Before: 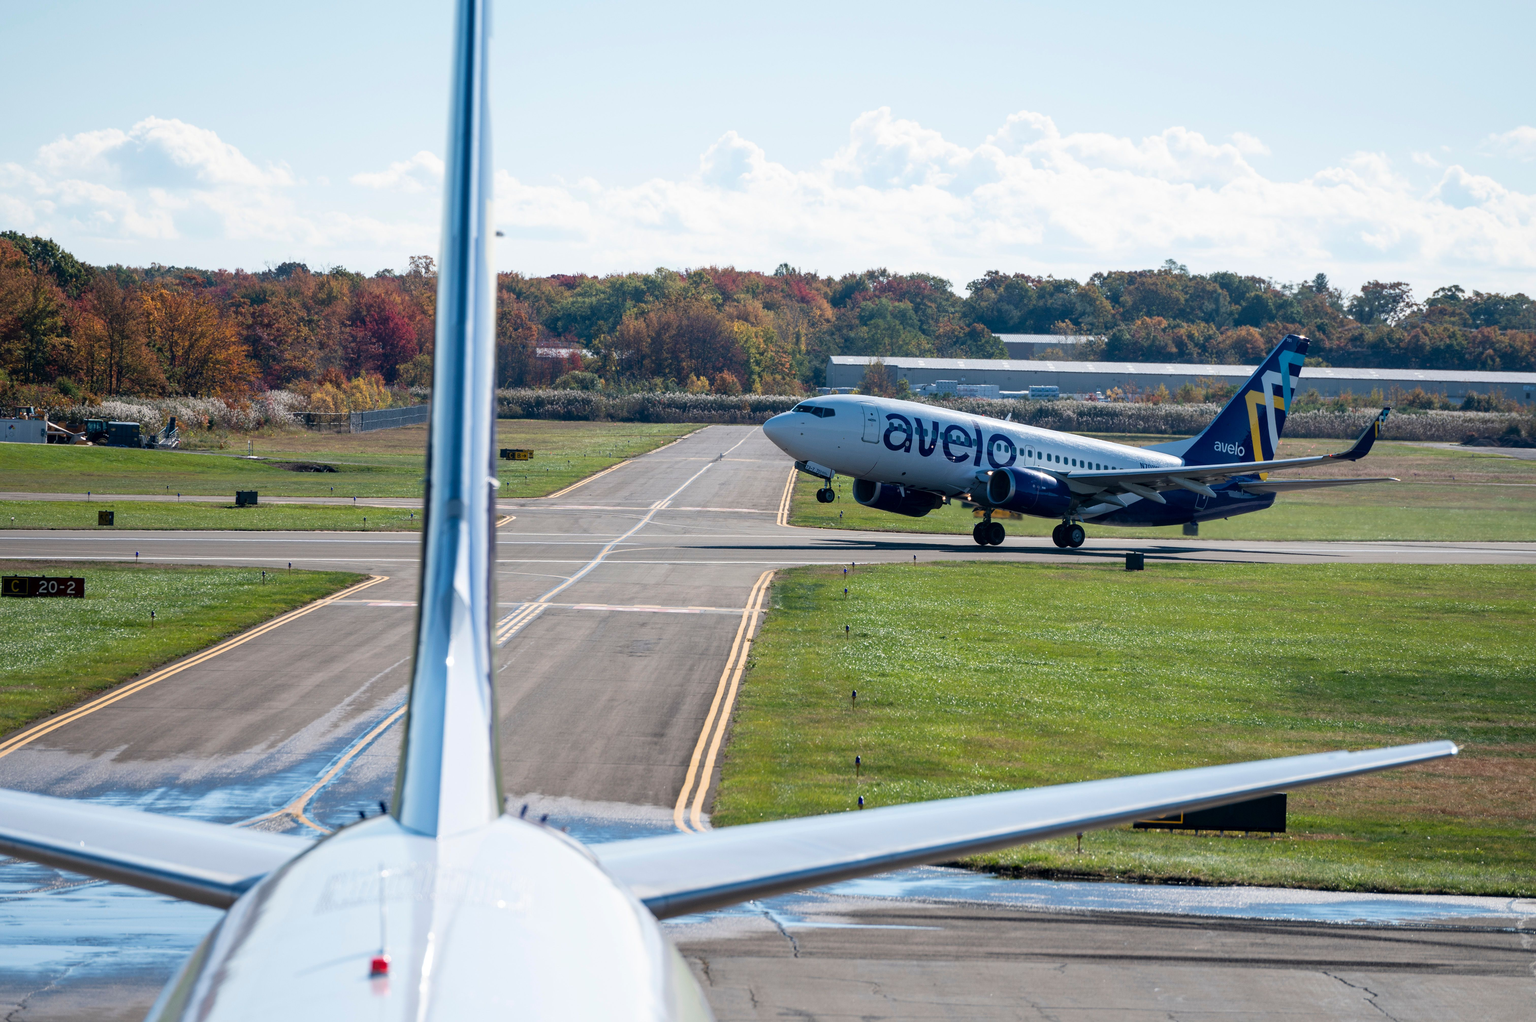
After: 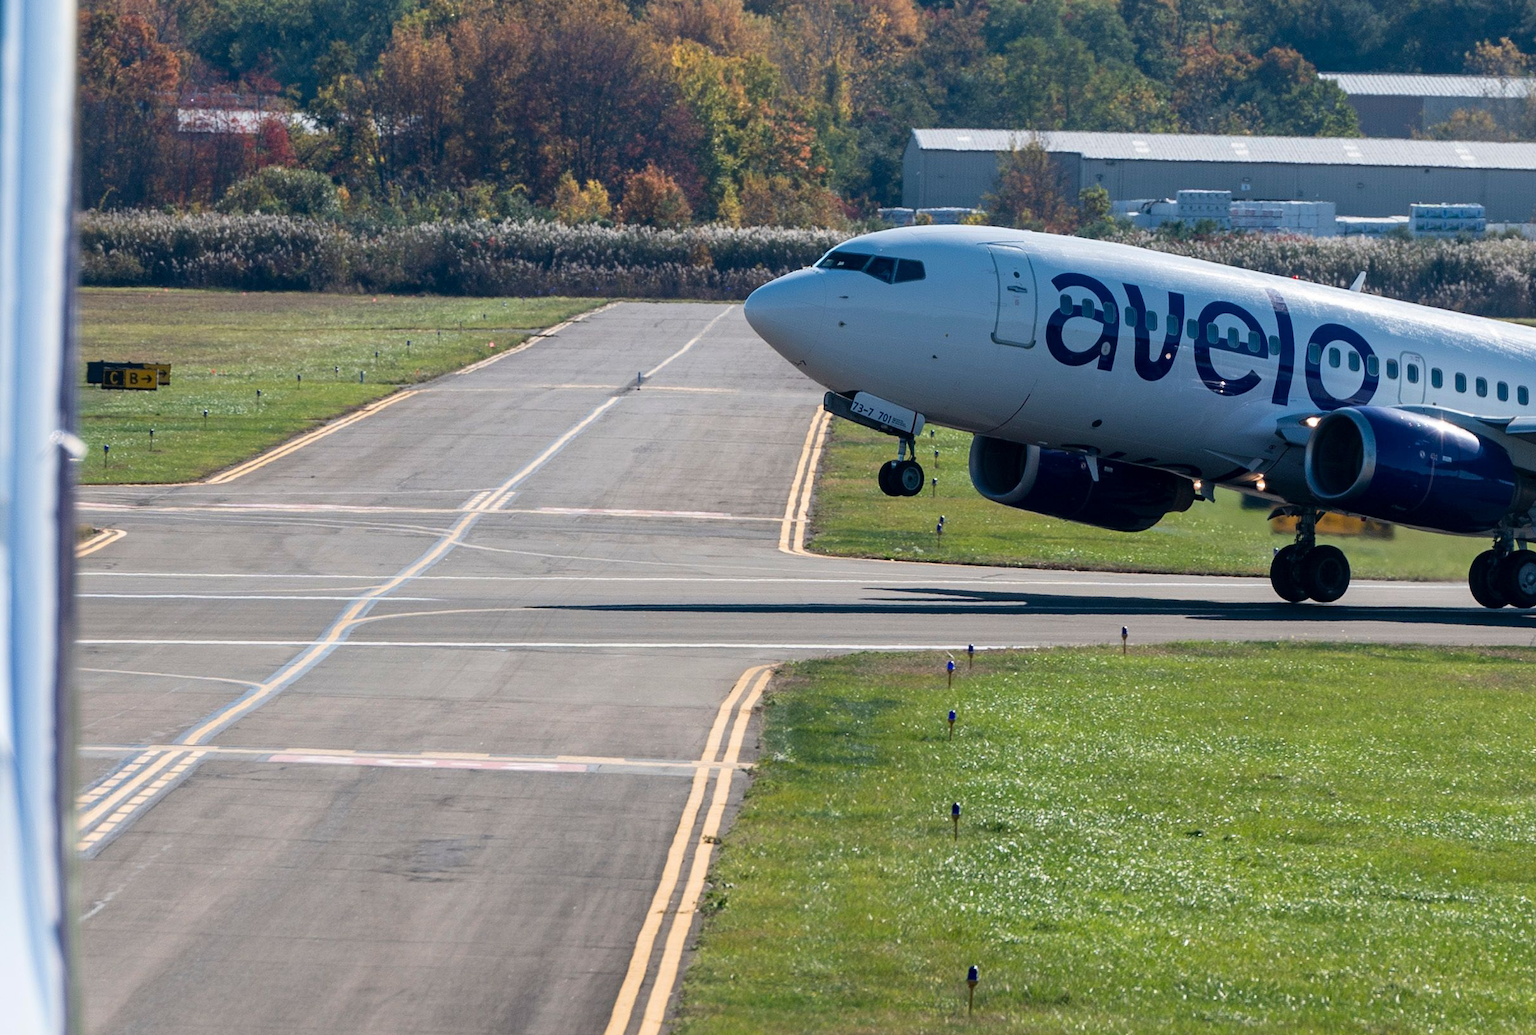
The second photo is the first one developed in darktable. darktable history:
crop: left 30.318%, top 29.808%, right 29.717%, bottom 29.686%
